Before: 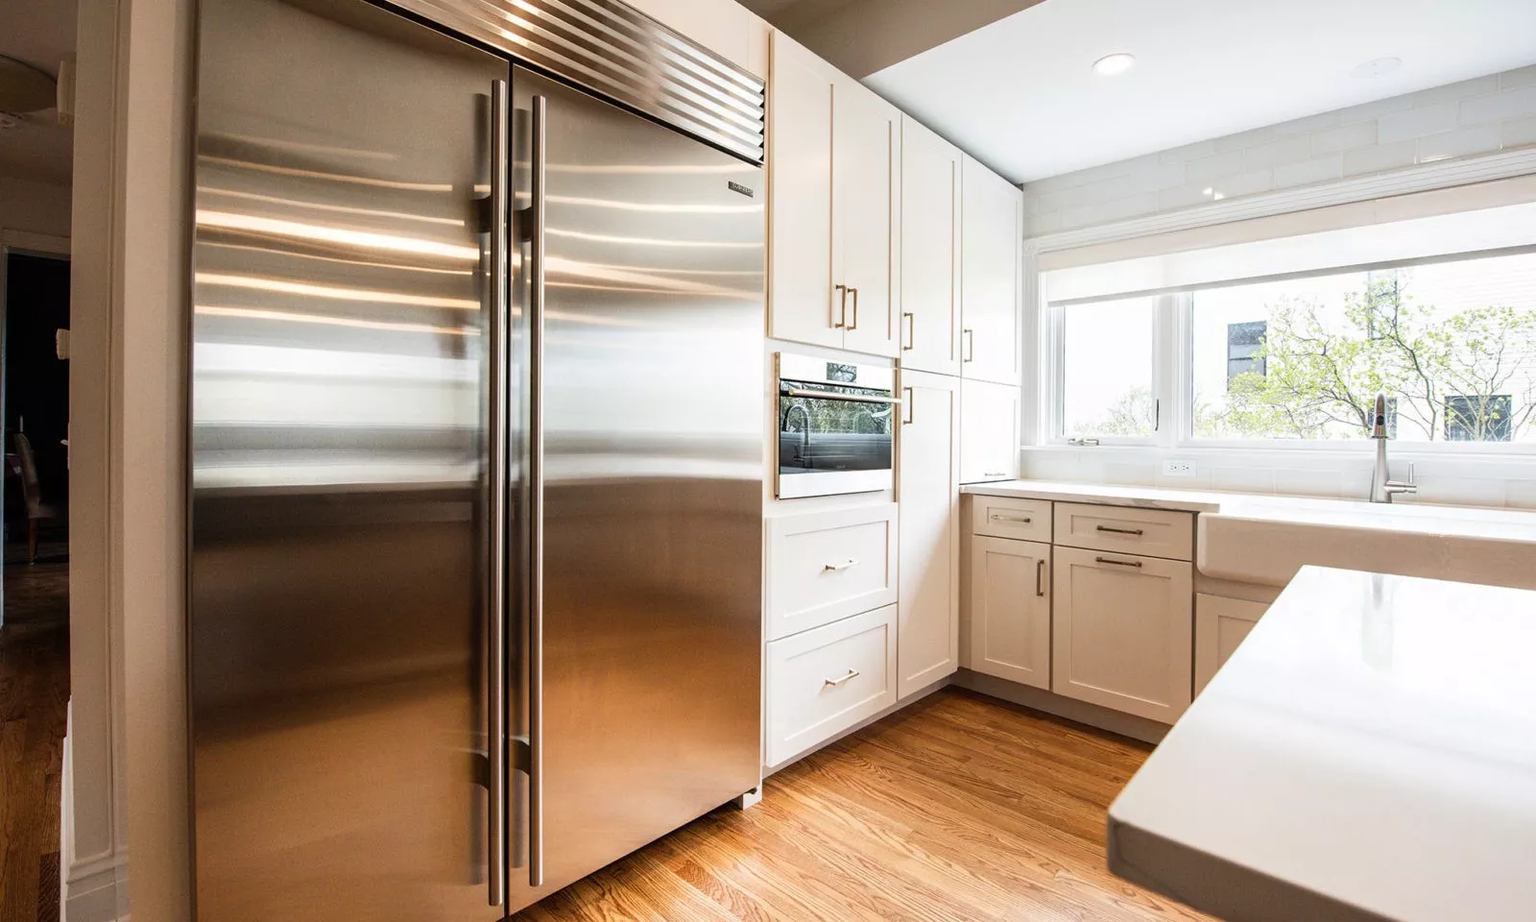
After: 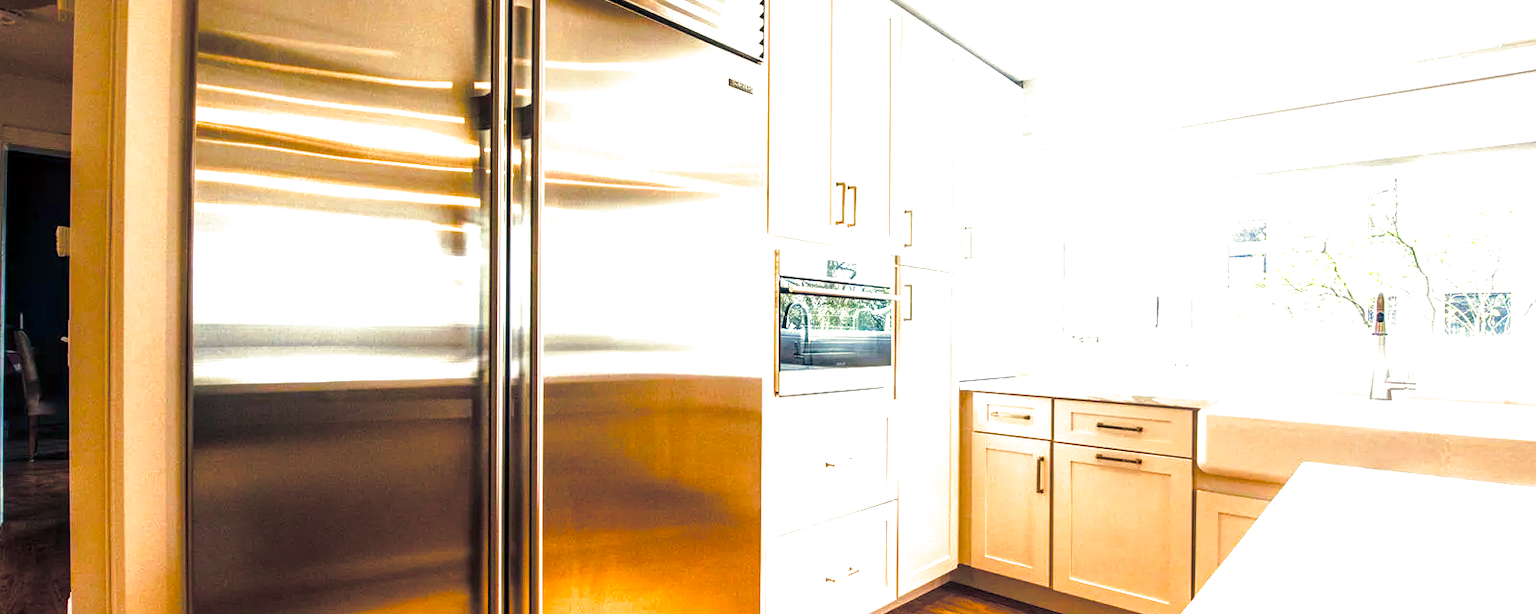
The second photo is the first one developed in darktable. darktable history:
split-toning: shadows › hue 216°, shadows › saturation 1, highlights › hue 57.6°, balance -33.4
white balance: emerald 1
local contrast: detail 130%
exposure: black level correction 0, exposure 0.7 EV, compensate exposure bias true, compensate highlight preservation false
tone equalizer: on, module defaults
color balance rgb: linear chroma grading › shadows 10%, linear chroma grading › highlights 10%, linear chroma grading › global chroma 15%, linear chroma grading › mid-tones 15%, perceptual saturation grading › global saturation 40%, perceptual saturation grading › highlights -25%, perceptual saturation grading › mid-tones 35%, perceptual saturation grading › shadows 35%, perceptual brilliance grading › global brilliance 11.29%, global vibrance 11.29%
crop: top 11.166%, bottom 22.168%
